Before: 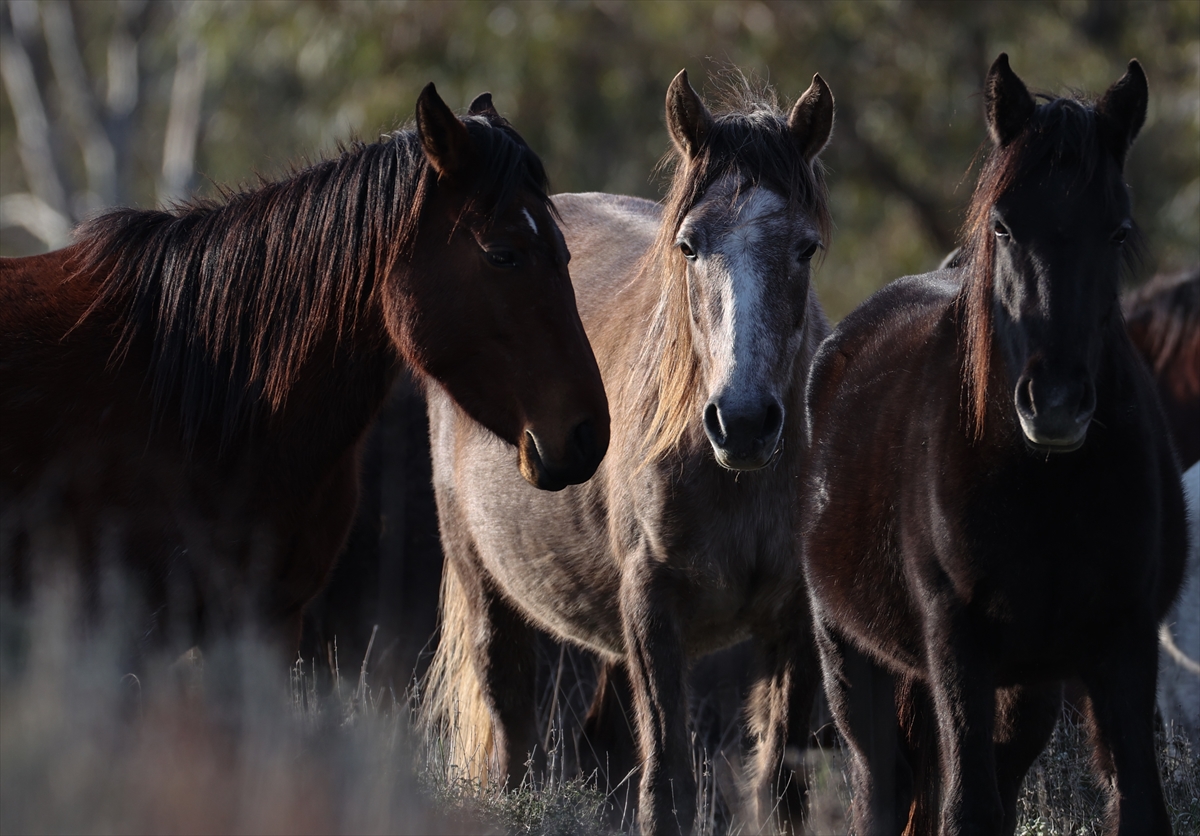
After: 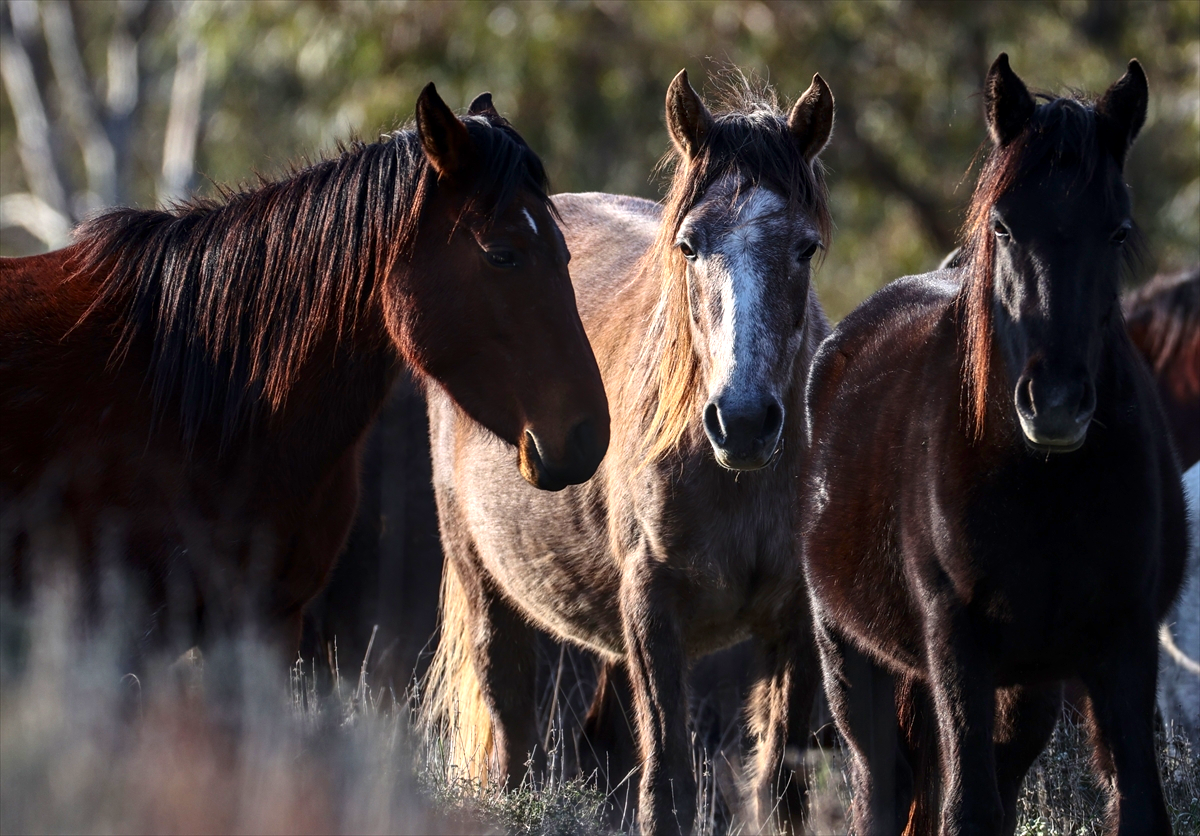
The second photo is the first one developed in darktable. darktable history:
exposure: black level correction 0, exposure 0.699 EV, compensate exposure bias true, compensate highlight preservation false
local contrast: on, module defaults
contrast brightness saturation: contrast 0.171, saturation 0.302
